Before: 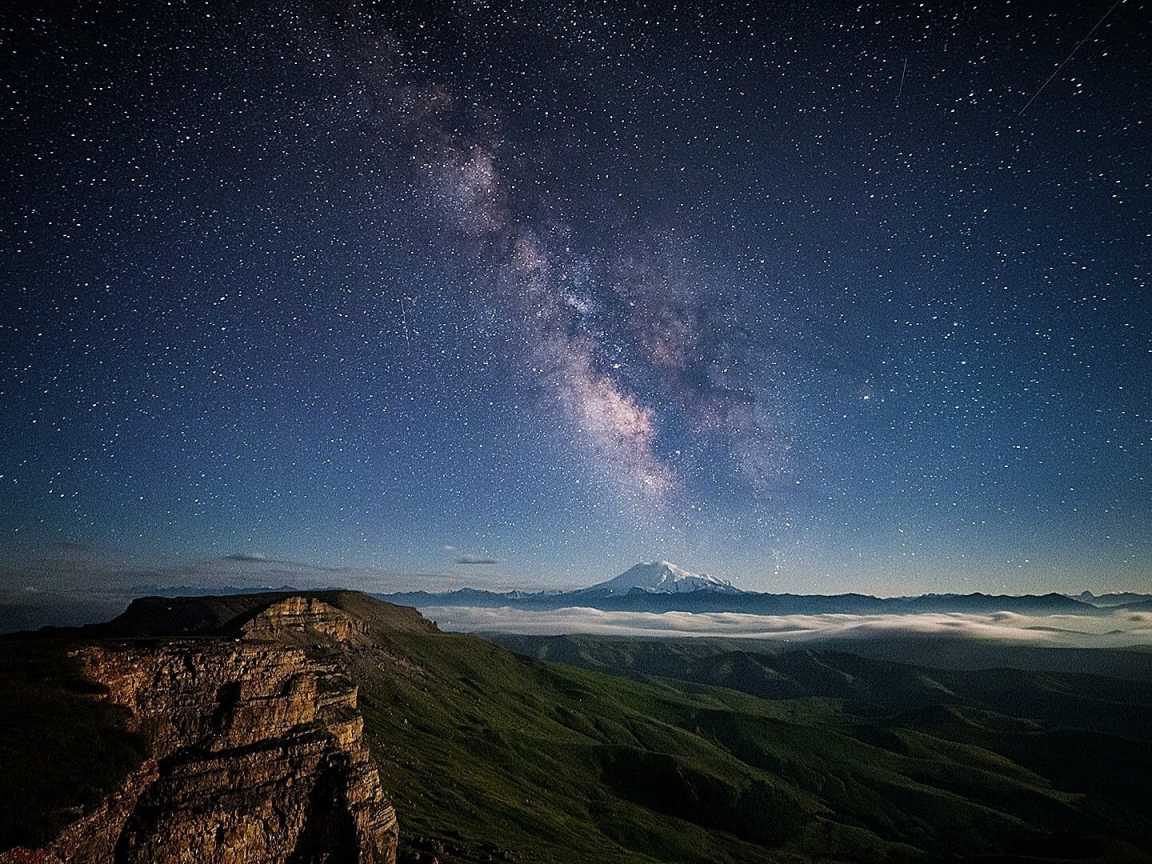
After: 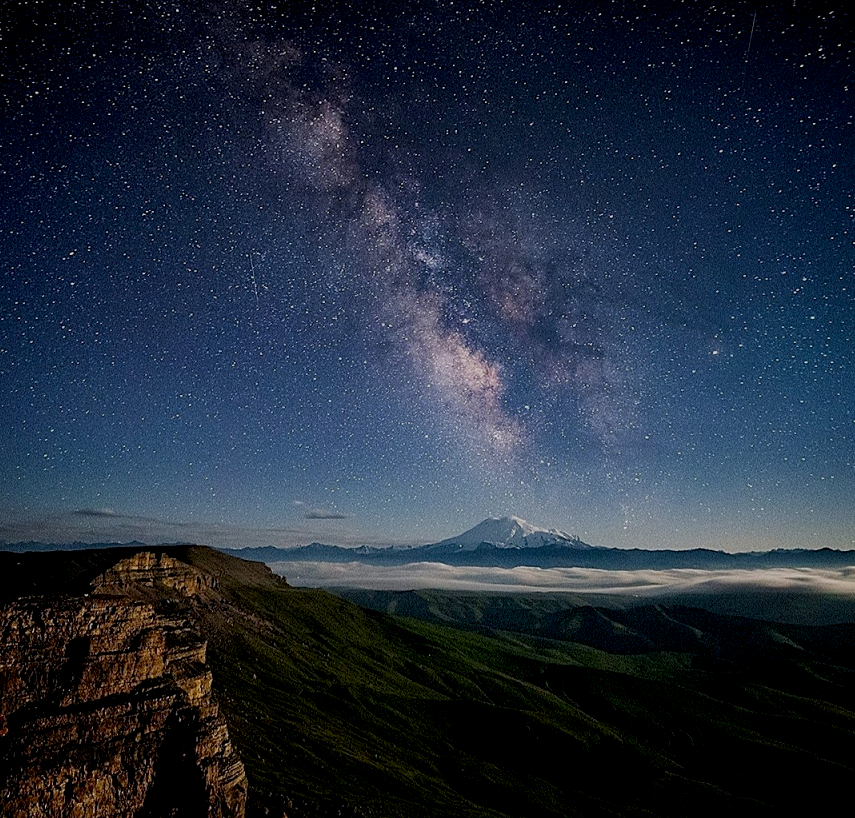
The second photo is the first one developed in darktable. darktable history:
crop and rotate: left 13.15%, top 5.251%, right 12.609%
exposure: black level correction 0.011, exposure -0.478 EV, compensate highlight preservation false
